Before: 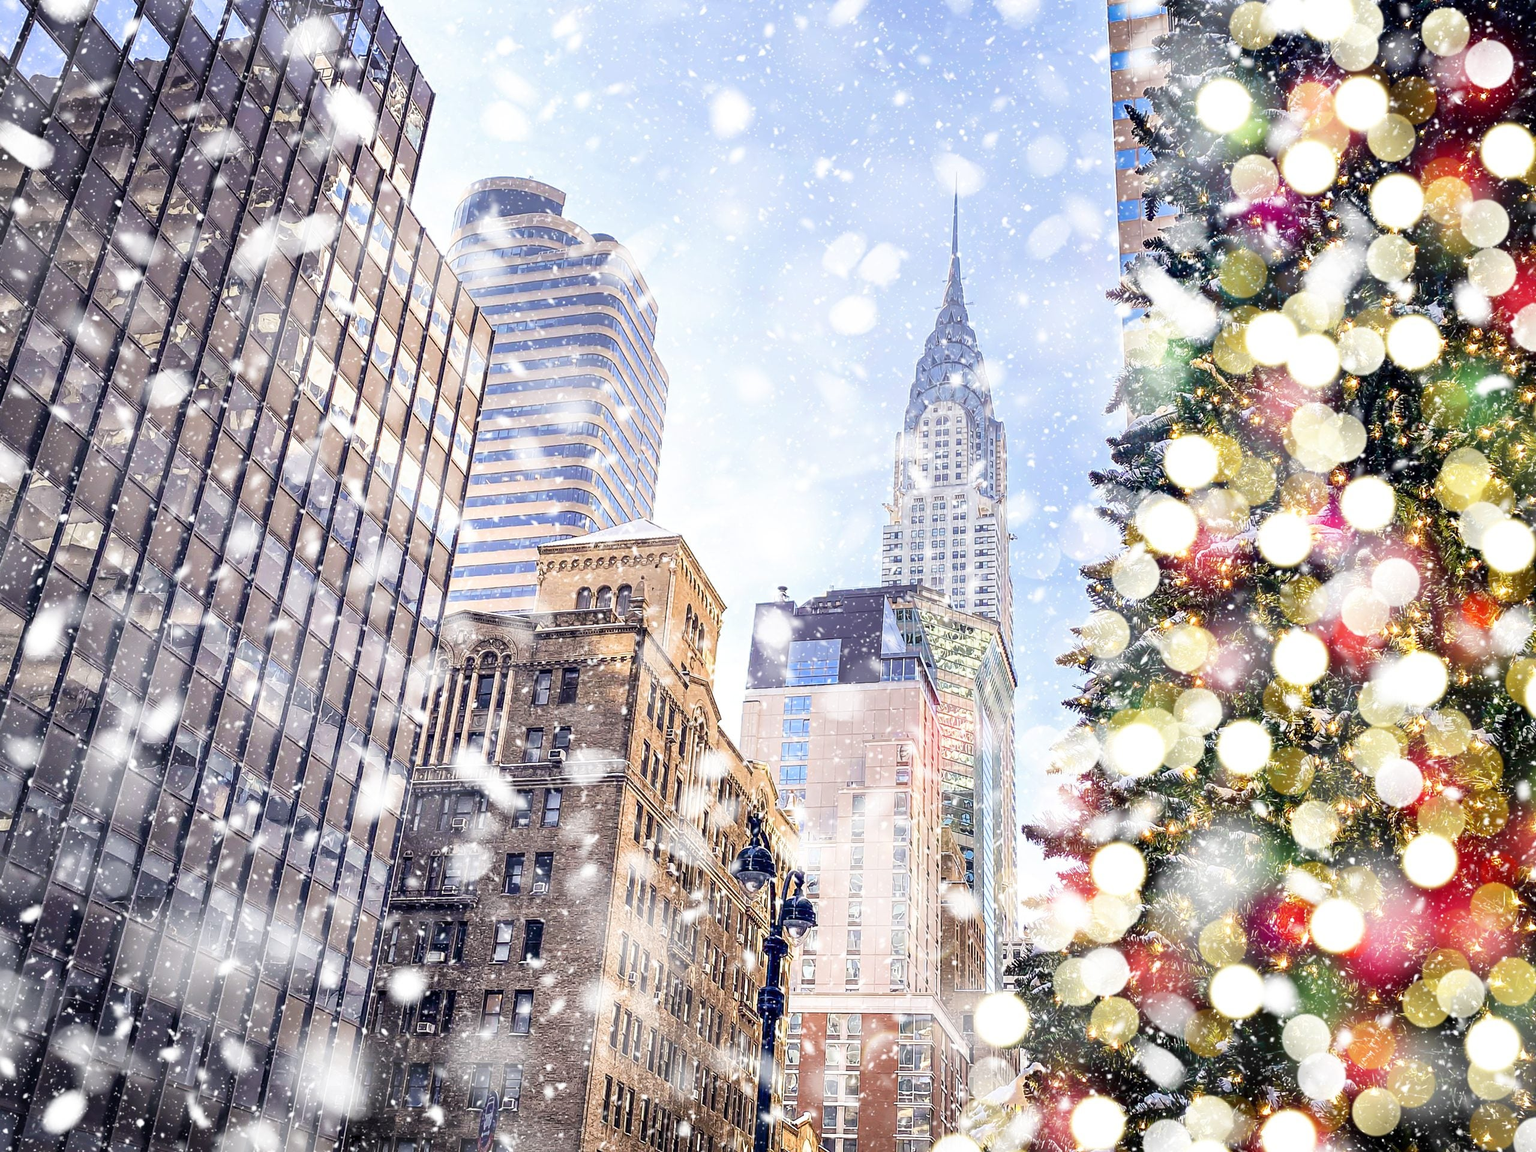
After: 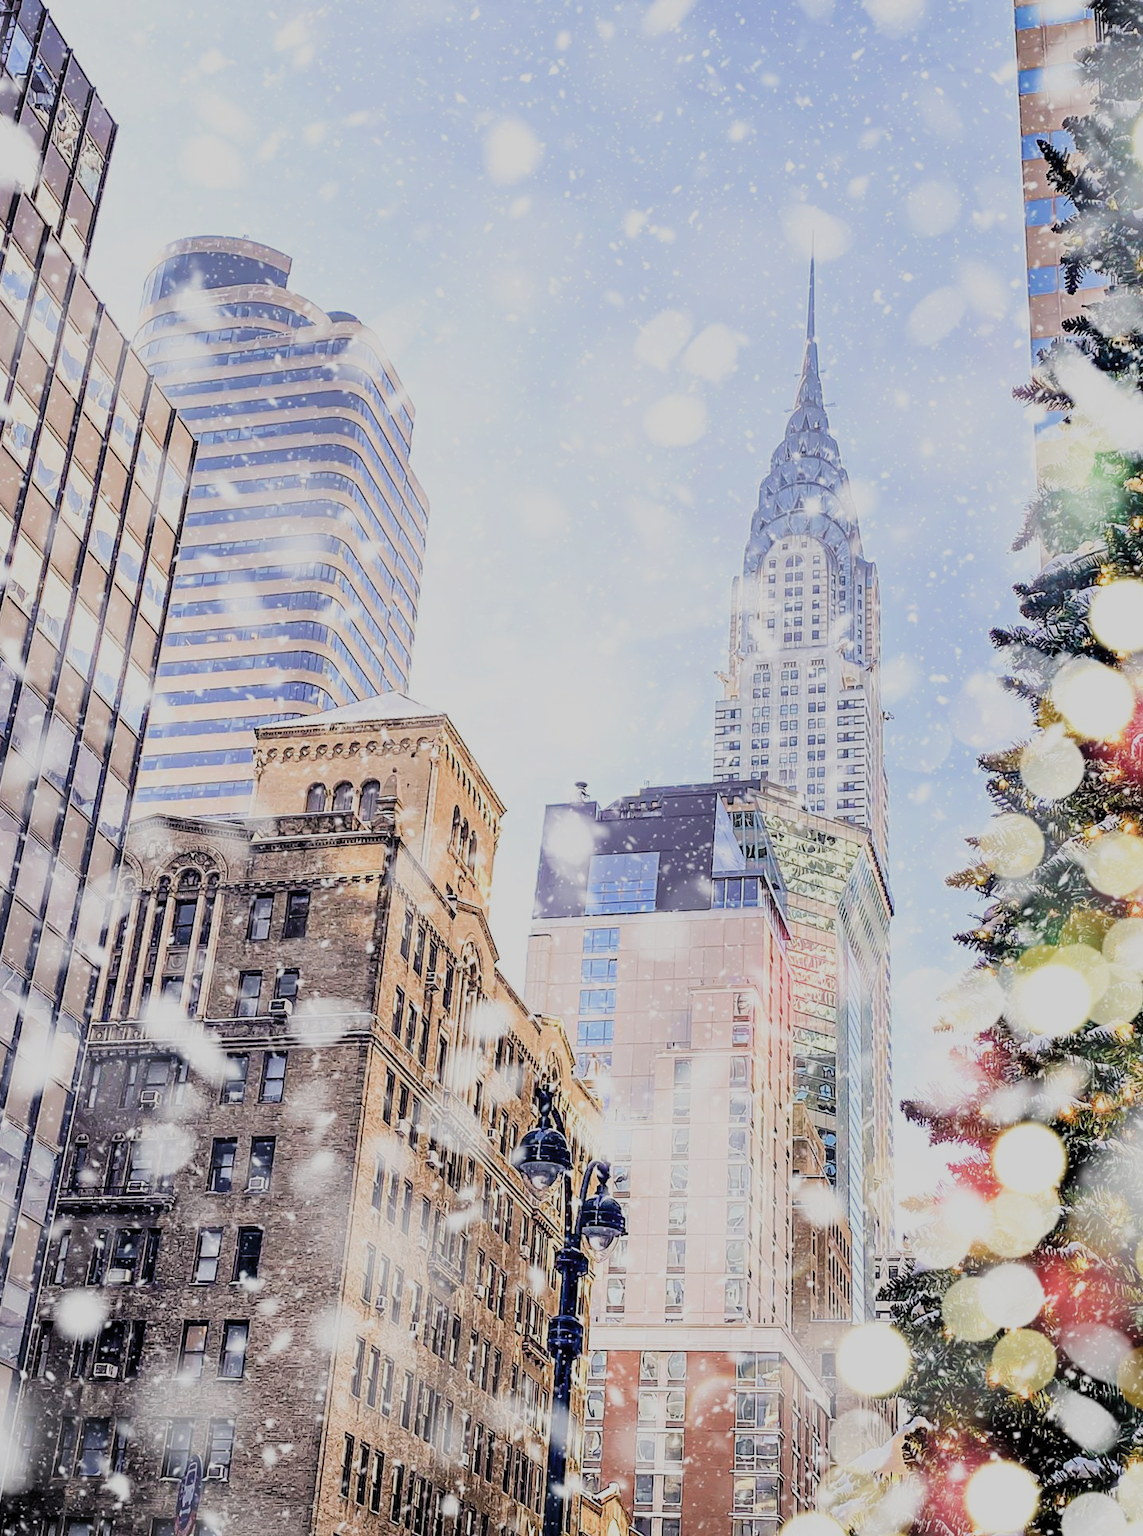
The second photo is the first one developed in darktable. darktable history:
filmic rgb: black relative exposure -7.15 EV, white relative exposure 5.36 EV, hardness 3.03, color science v4 (2020)
crop and rotate: left 22.607%, right 21.537%
